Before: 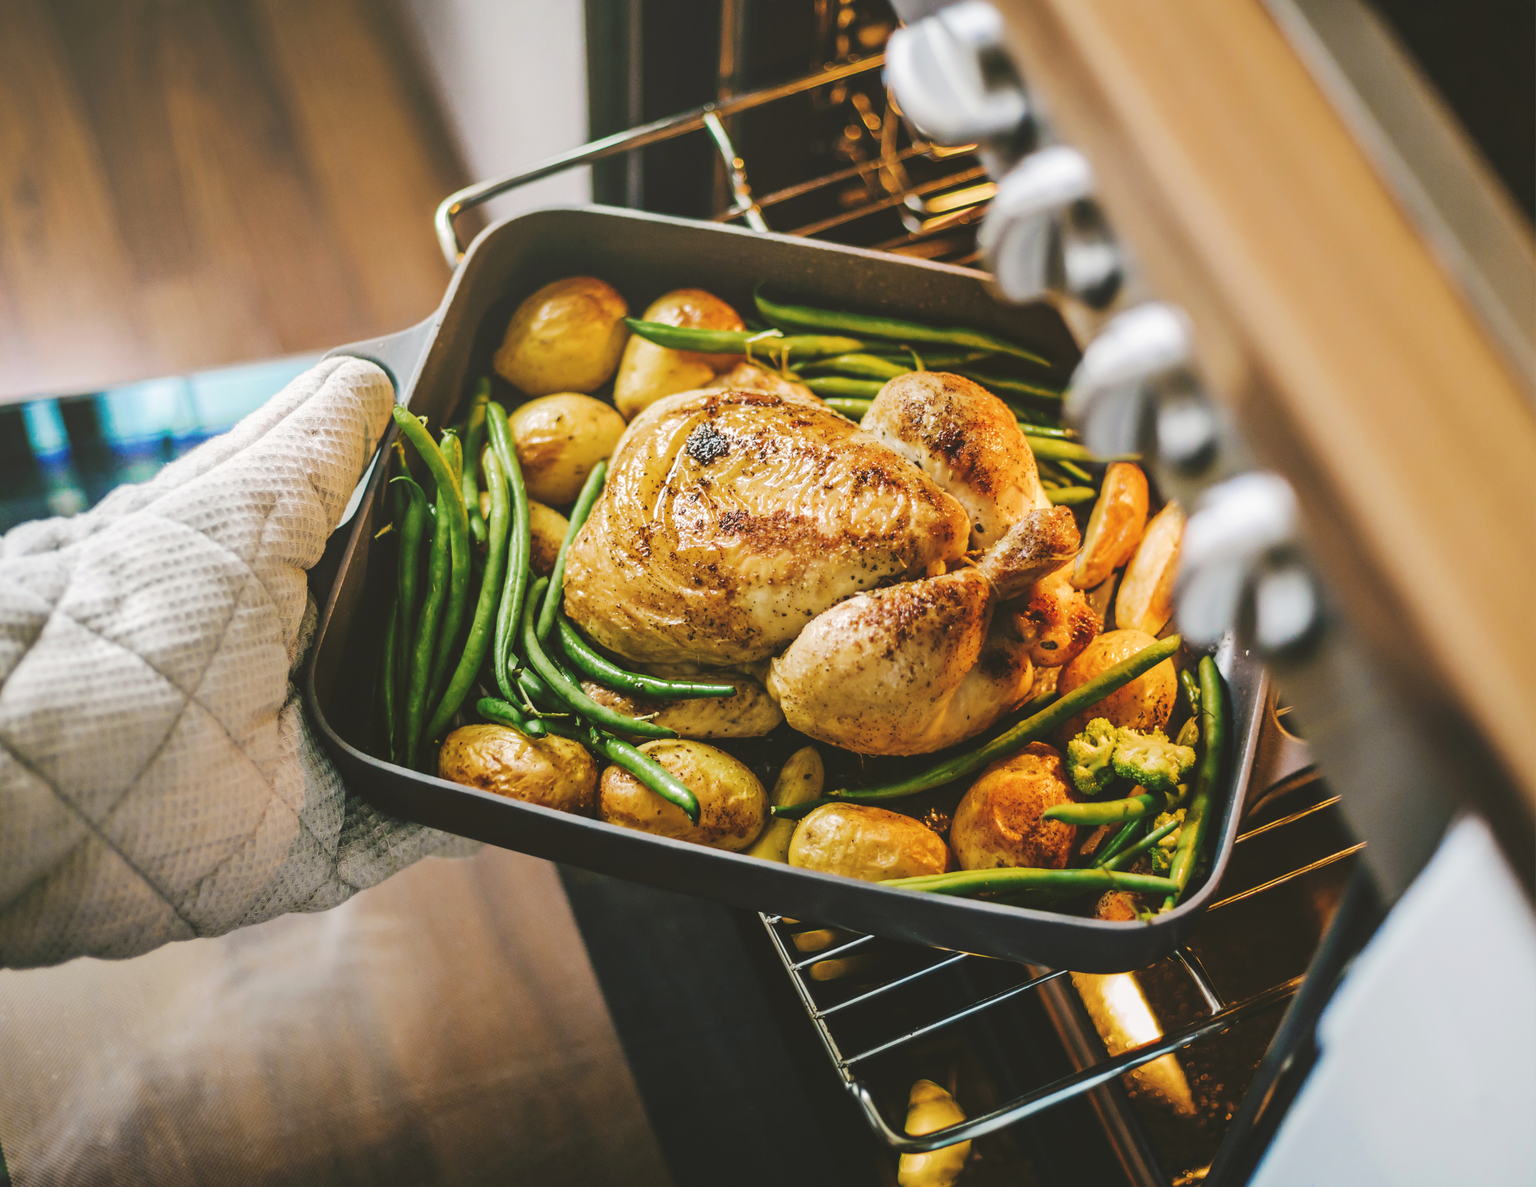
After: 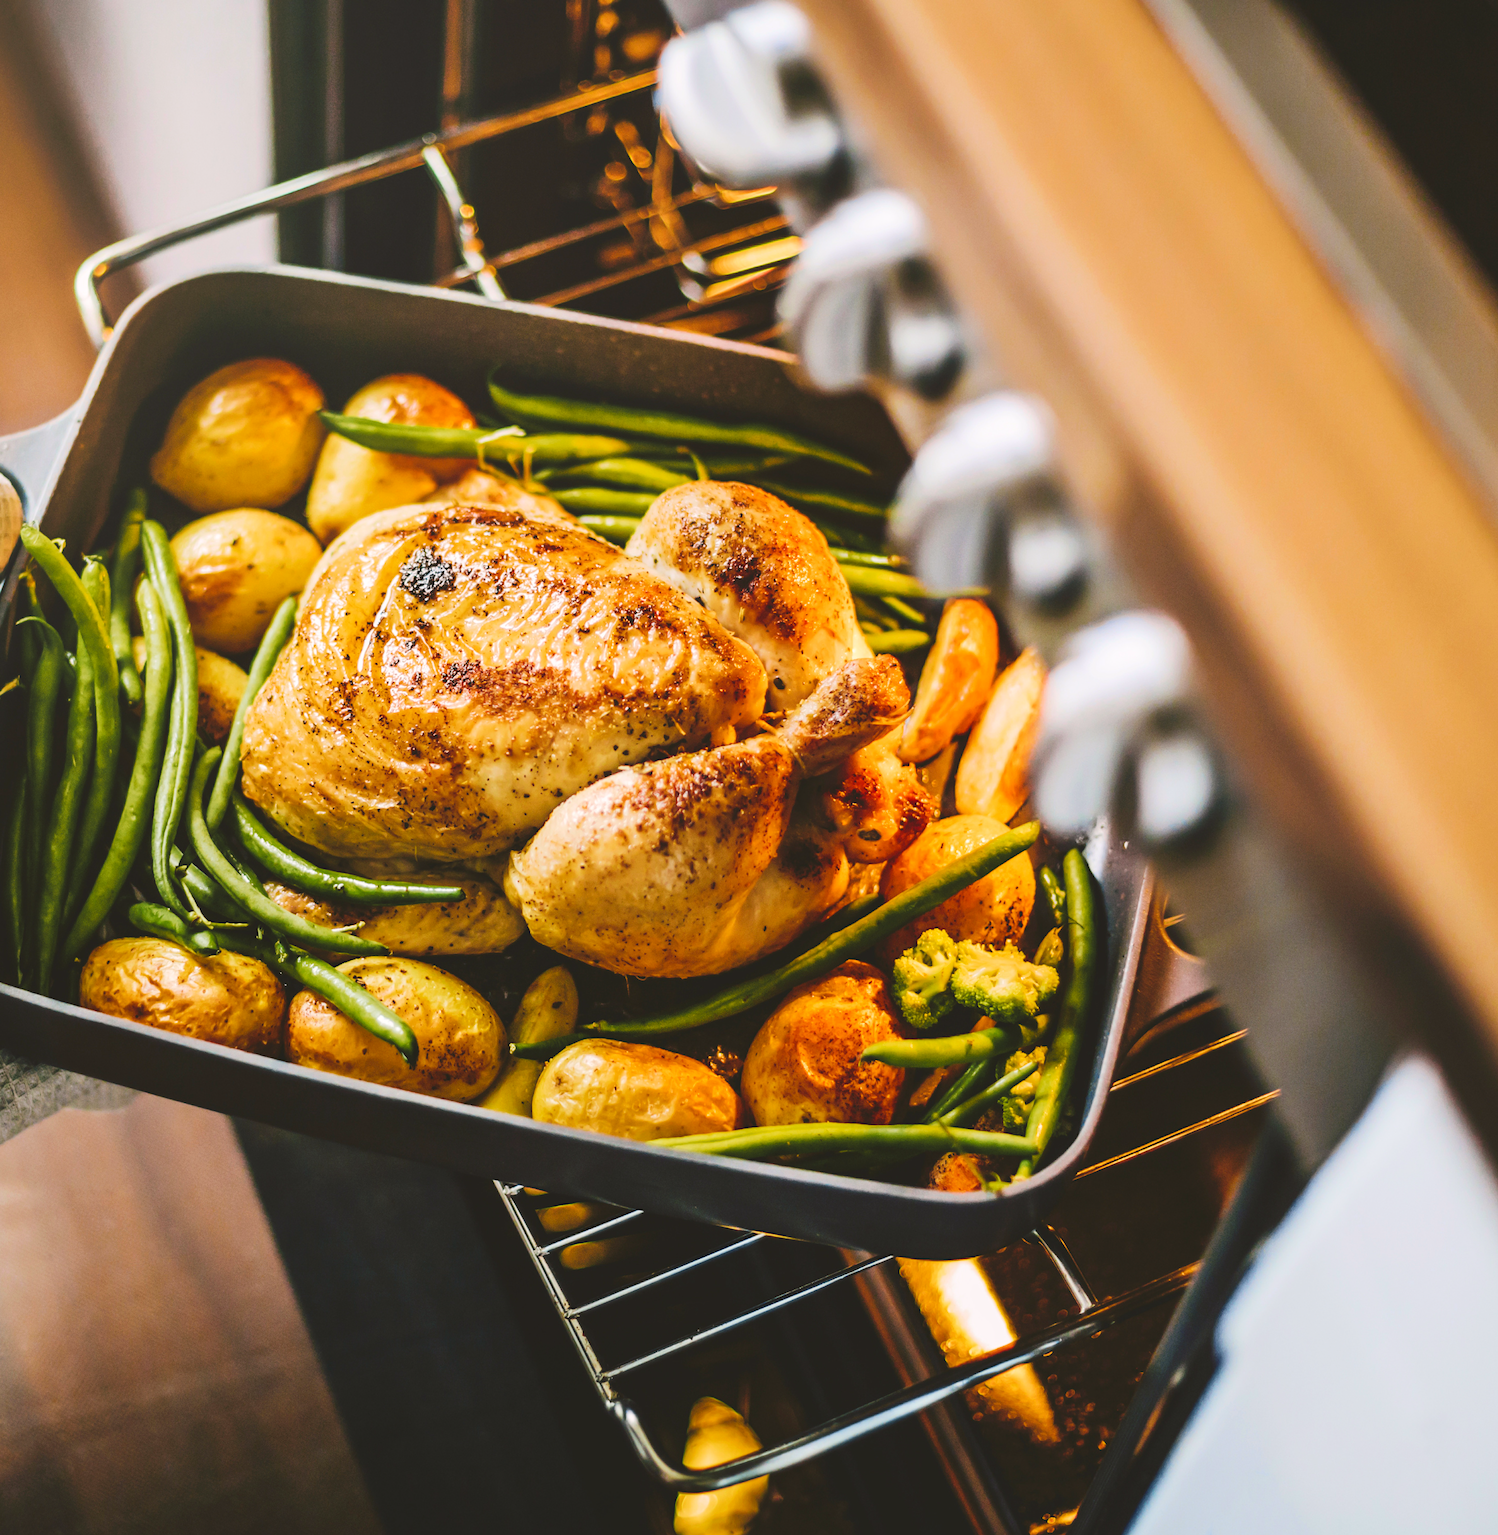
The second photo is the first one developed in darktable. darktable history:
tone curve: curves: ch0 [(0, 0.036) (0.119, 0.115) (0.461, 0.479) (0.715, 0.767) (0.817, 0.865) (1, 0.998)]; ch1 [(0, 0) (0.377, 0.416) (0.44, 0.461) (0.487, 0.49) (0.514, 0.525) (0.538, 0.561) (0.67, 0.713) (1, 1)]; ch2 [(0, 0) (0.38, 0.405) (0.463, 0.445) (0.492, 0.486) (0.529, 0.533) (0.578, 0.59) (0.653, 0.698) (1, 1)], color space Lab, independent channels, preserve colors none
crop and rotate: left 24.6%
